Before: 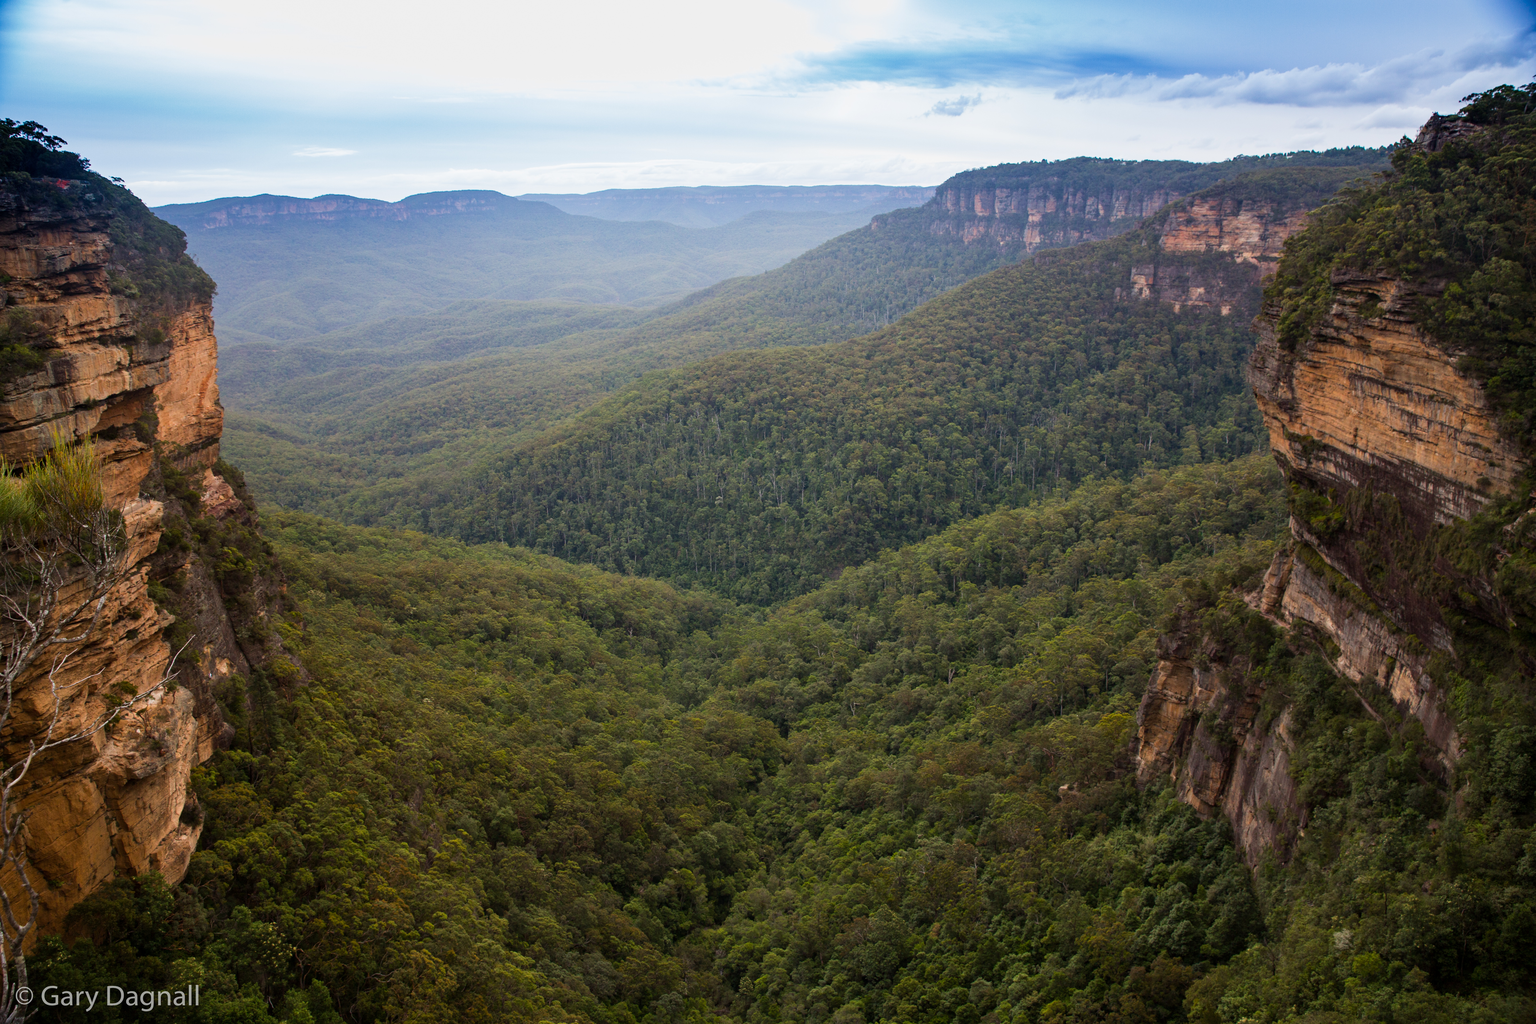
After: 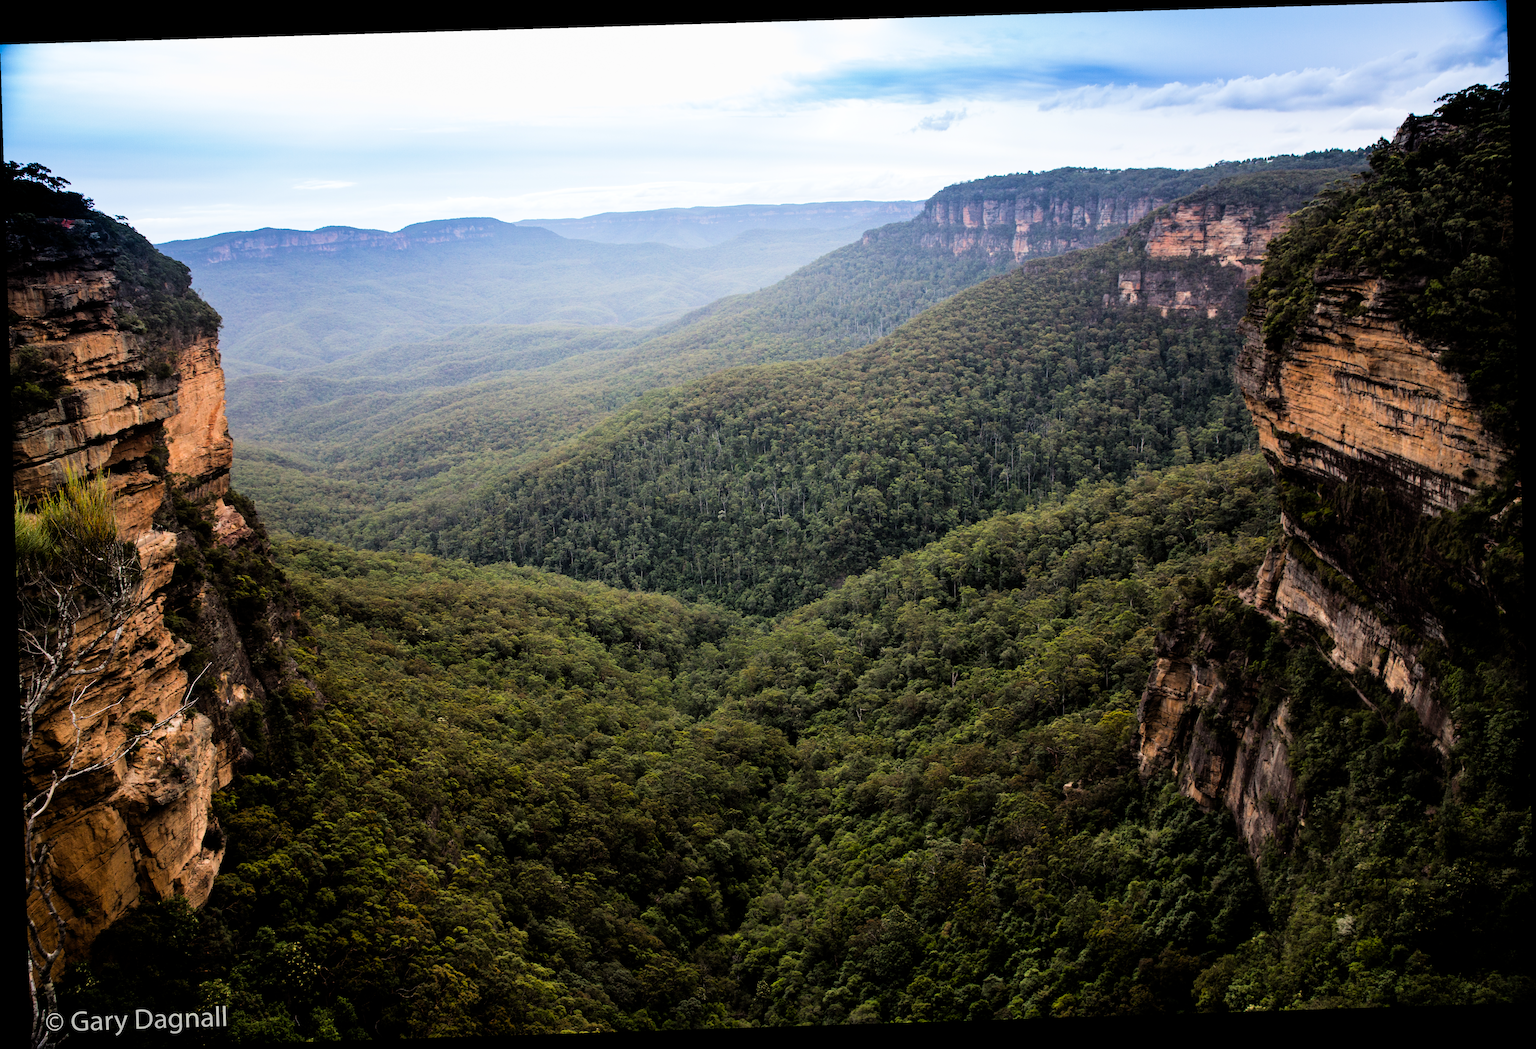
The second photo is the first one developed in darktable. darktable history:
rotate and perspective: rotation -1.77°, lens shift (horizontal) 0.004, automatic cropping off
levels: mode automatic, black 0.023%, white 99.97%, levels [0.062, 0.494, 0.925]
filmic rgb: black relative exposure -5 EV, hardness 2.88, contrast 1.3, highlights saturation mix -10%
